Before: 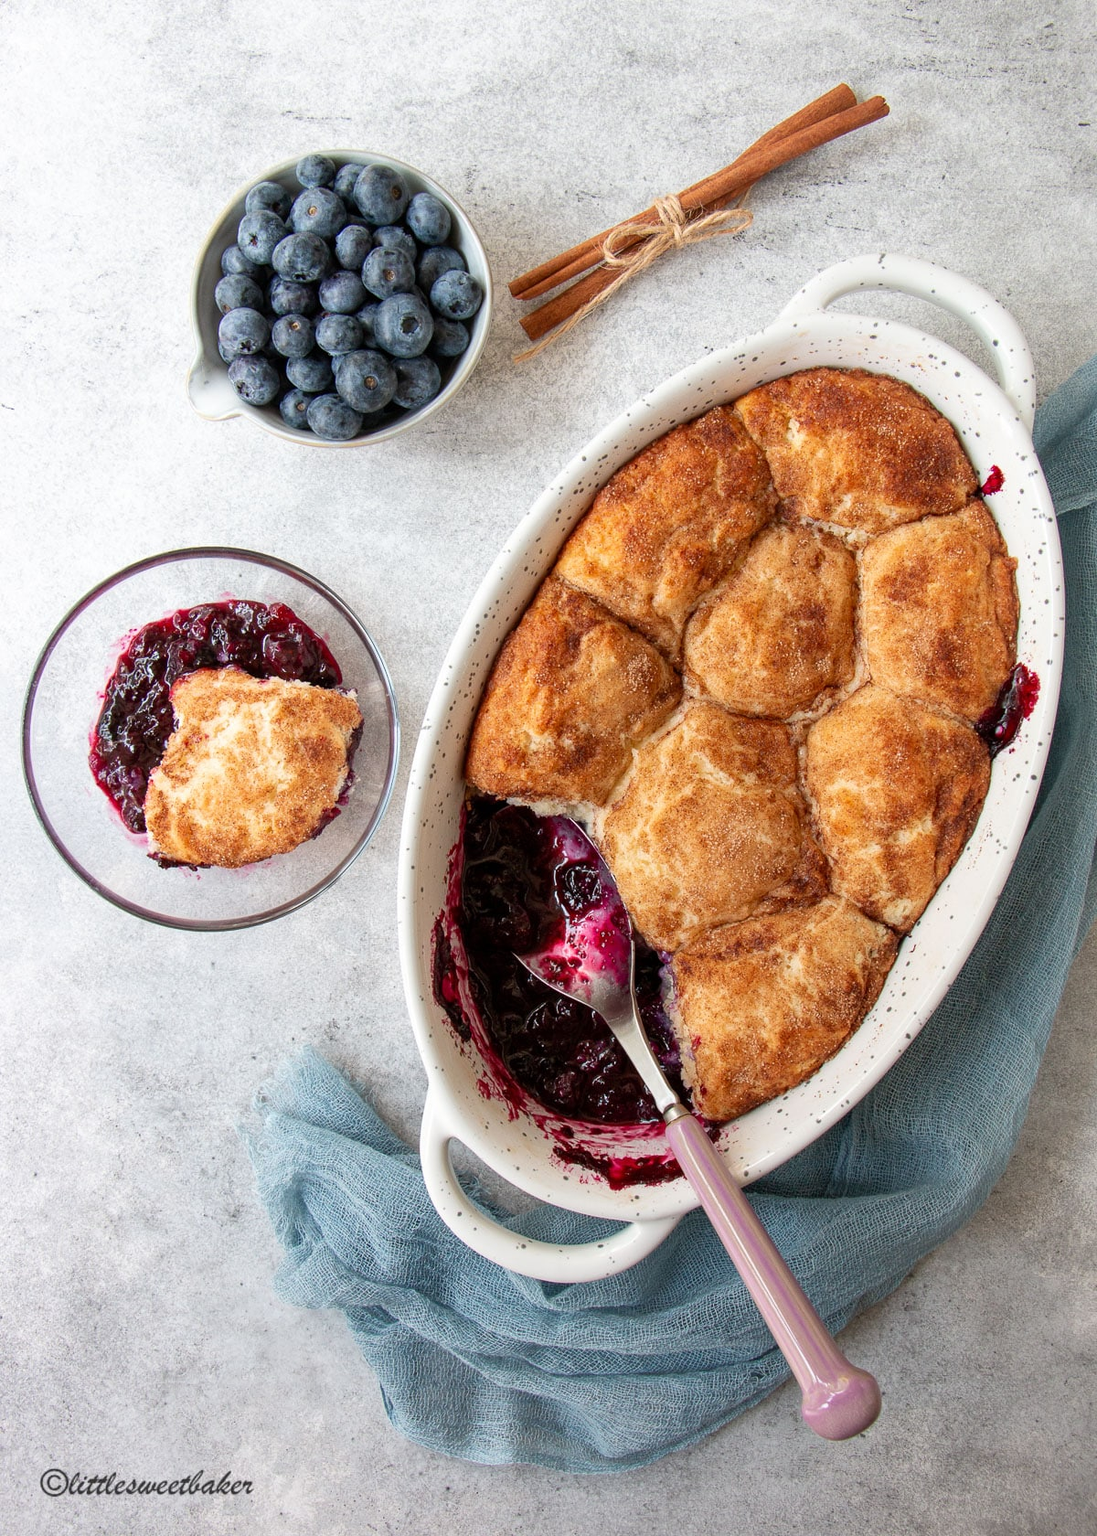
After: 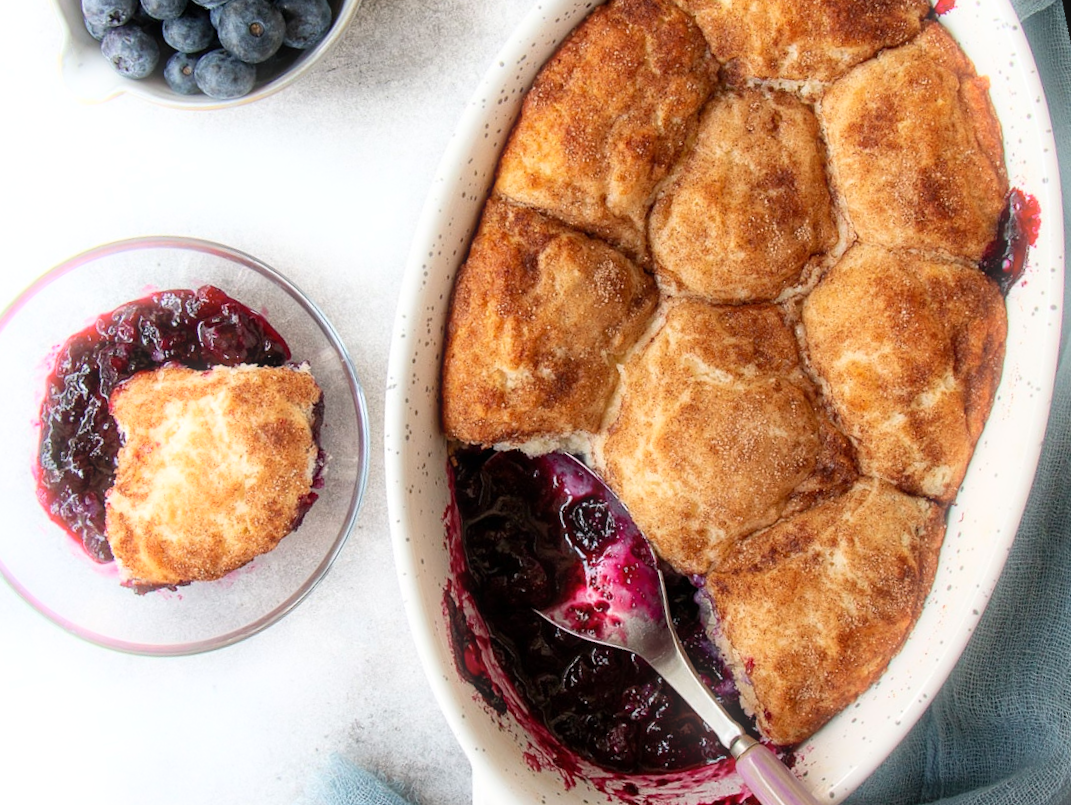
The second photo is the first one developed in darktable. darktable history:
tone equalizer: on, module defaults
bloom: size 5%, threshold 95%, strength 15%
crop and rotate: angle -3.27°, left 5.211%, top 5.211%, right 4.607%, bottom 4.607%
rotate and perspective: rotation -14.8°, crop left 0.1, crop right 0.903, crop top 0.25, crop bottom 0.748
